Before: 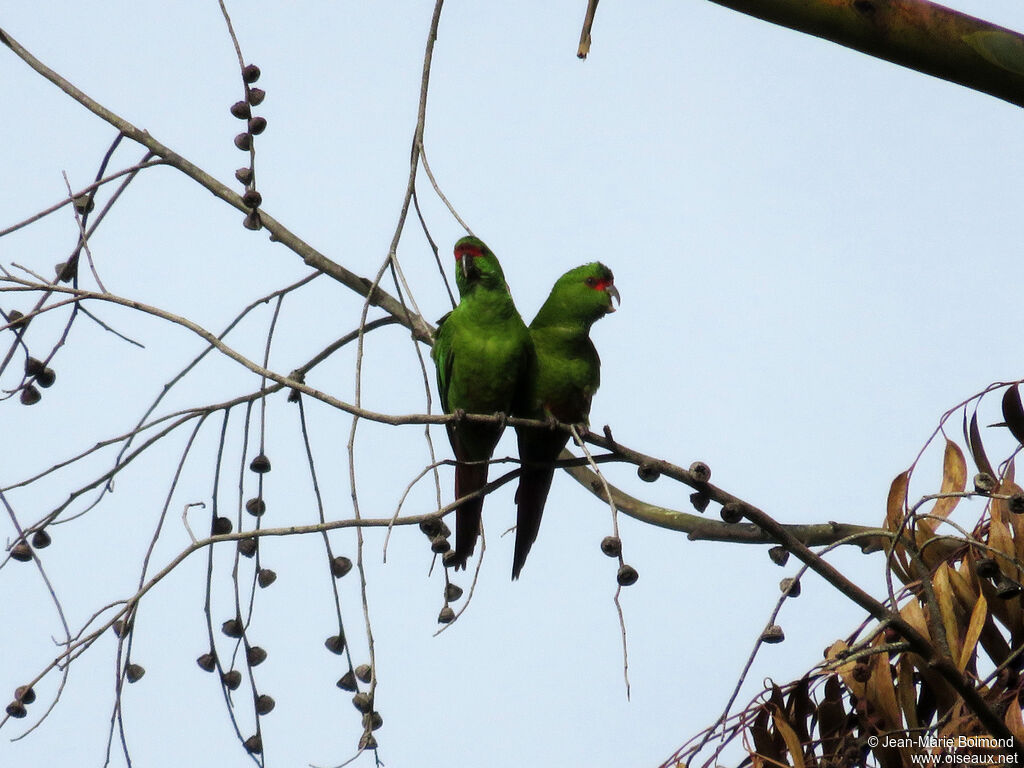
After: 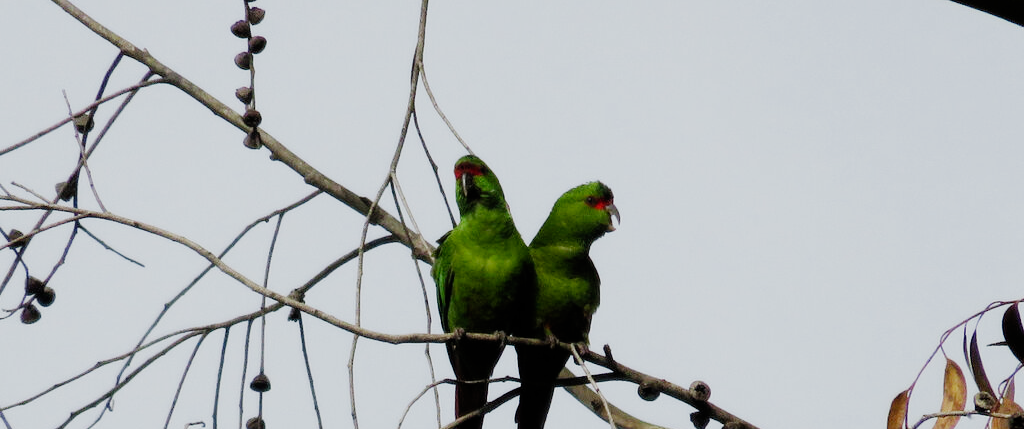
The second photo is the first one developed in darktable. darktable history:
crop and rotate: top 10.61%, bottom 33.437%
exposure: exposure 0.197 EV, compensate exposure bias true, compensate highlight preservation false
filmic rgb: black relative exposure -7.65 EV, white relative exposure 4.56 EV, hardness 3.61, contrast 1.059, preserve chrominance no, color science v3 (2019), use custom middle-gray values true
